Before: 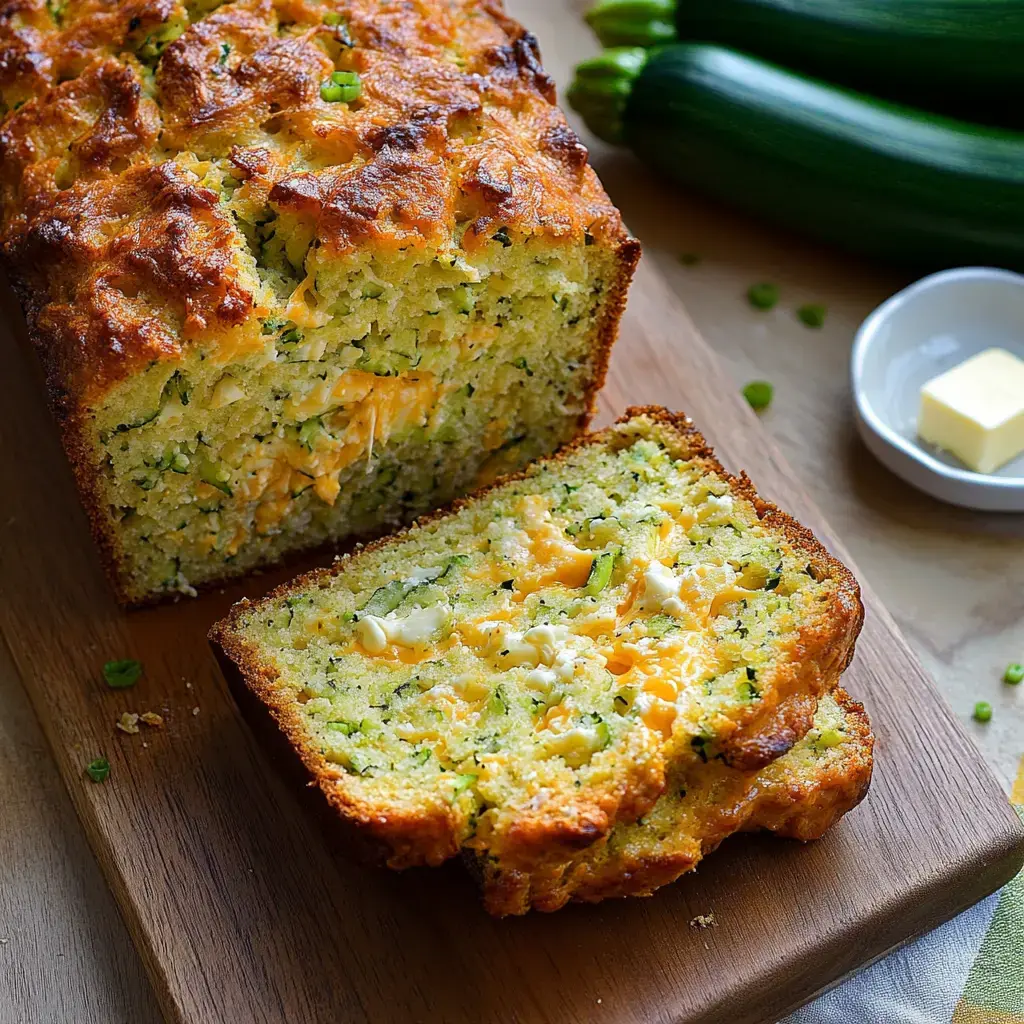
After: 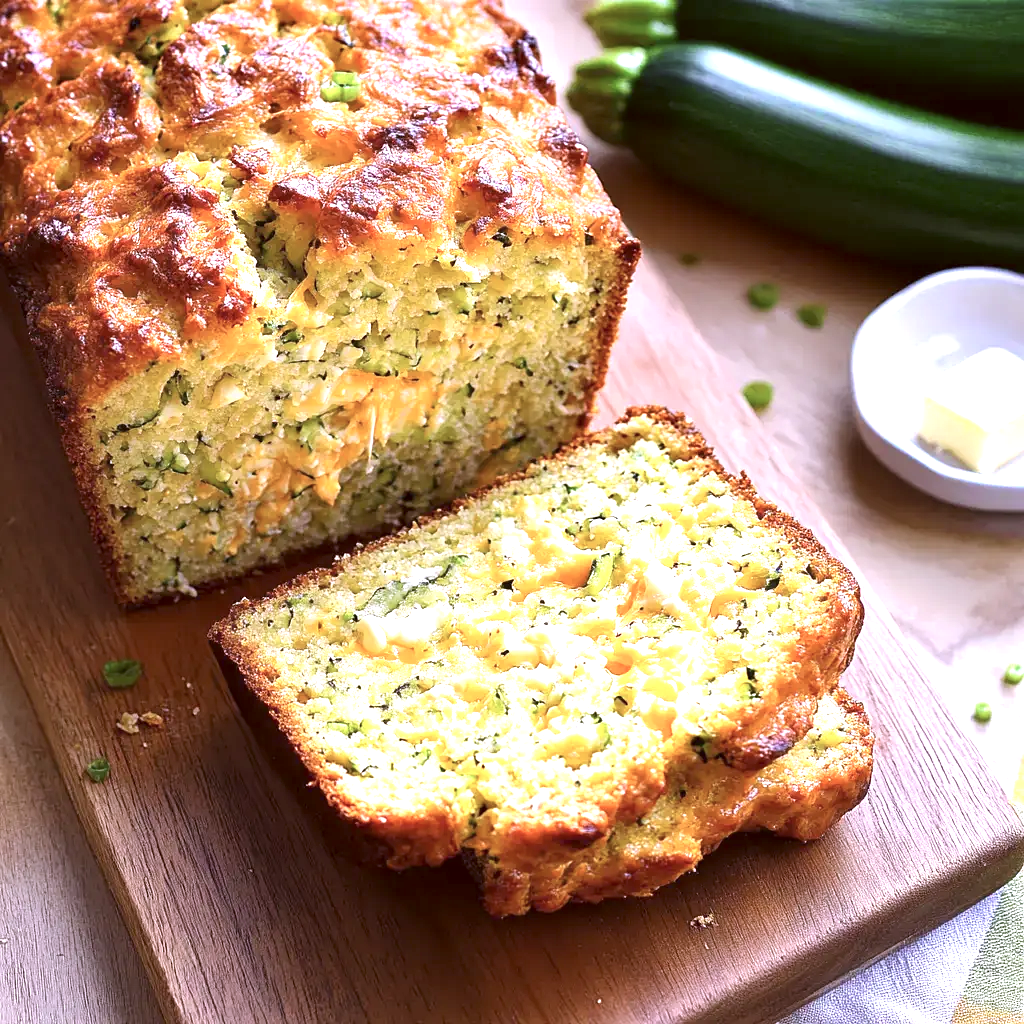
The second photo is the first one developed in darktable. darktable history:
color calibration: illuminant as shot in camera, x 0.377, y 0.393, temperature 4174.67 K
color correction: highlights a* 10.22, highlights b* 9.75, shadows a* 8.27, shadows b* 7.66, saturation 0.806
exposure: black level correction 0, exposure 1.279 EV, compensate highlight preservation false
